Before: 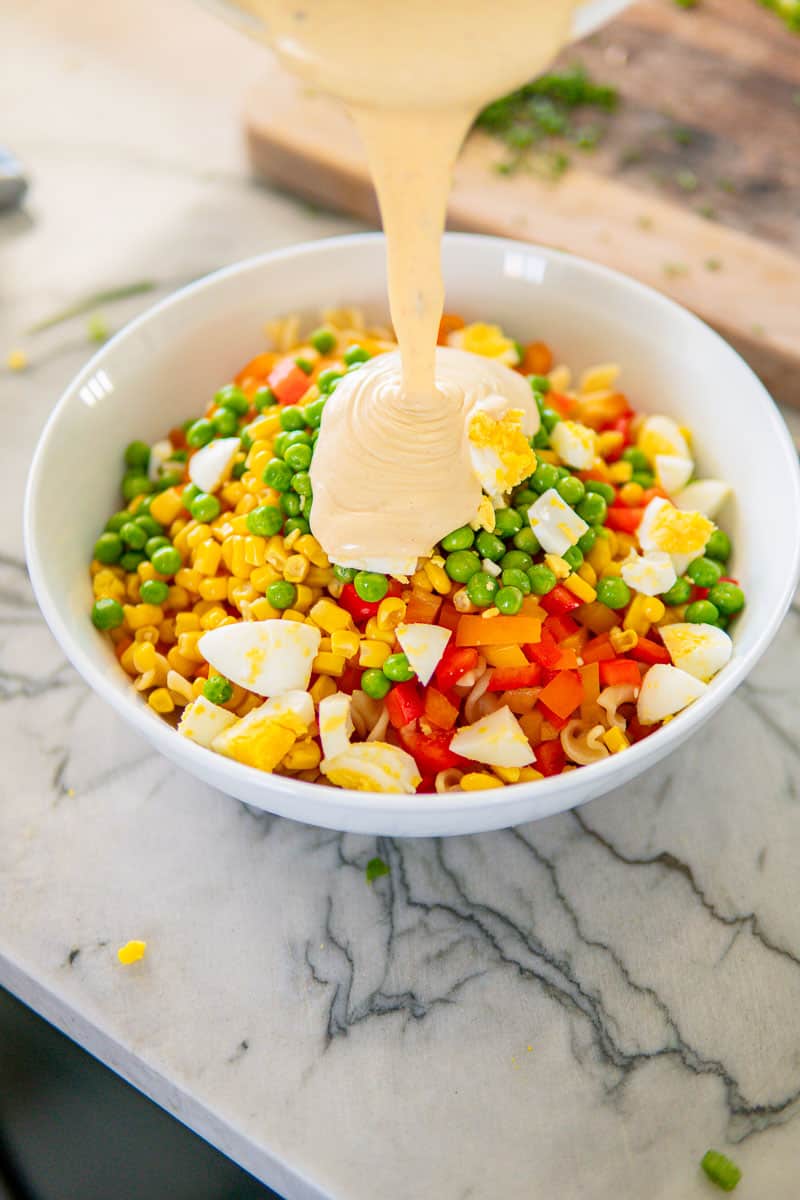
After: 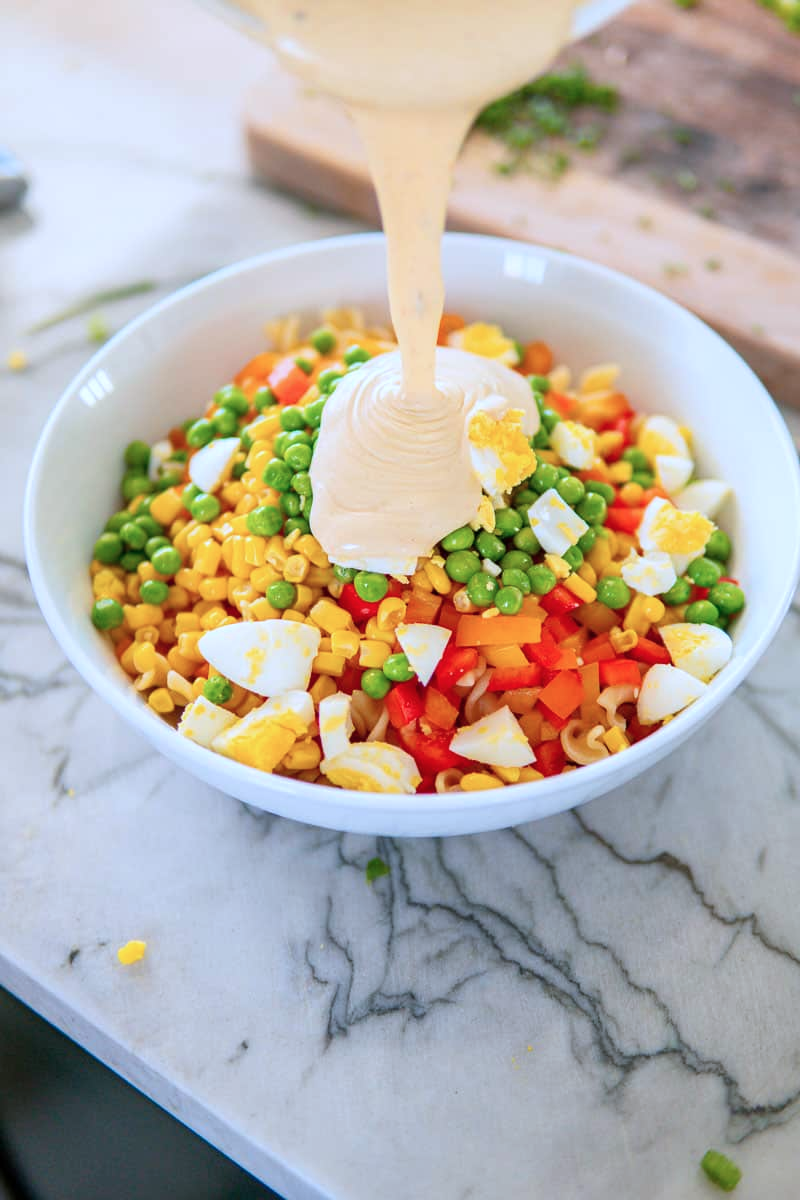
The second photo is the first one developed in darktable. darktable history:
color correction: highlights a* -2.18, highlights b* -18.5
